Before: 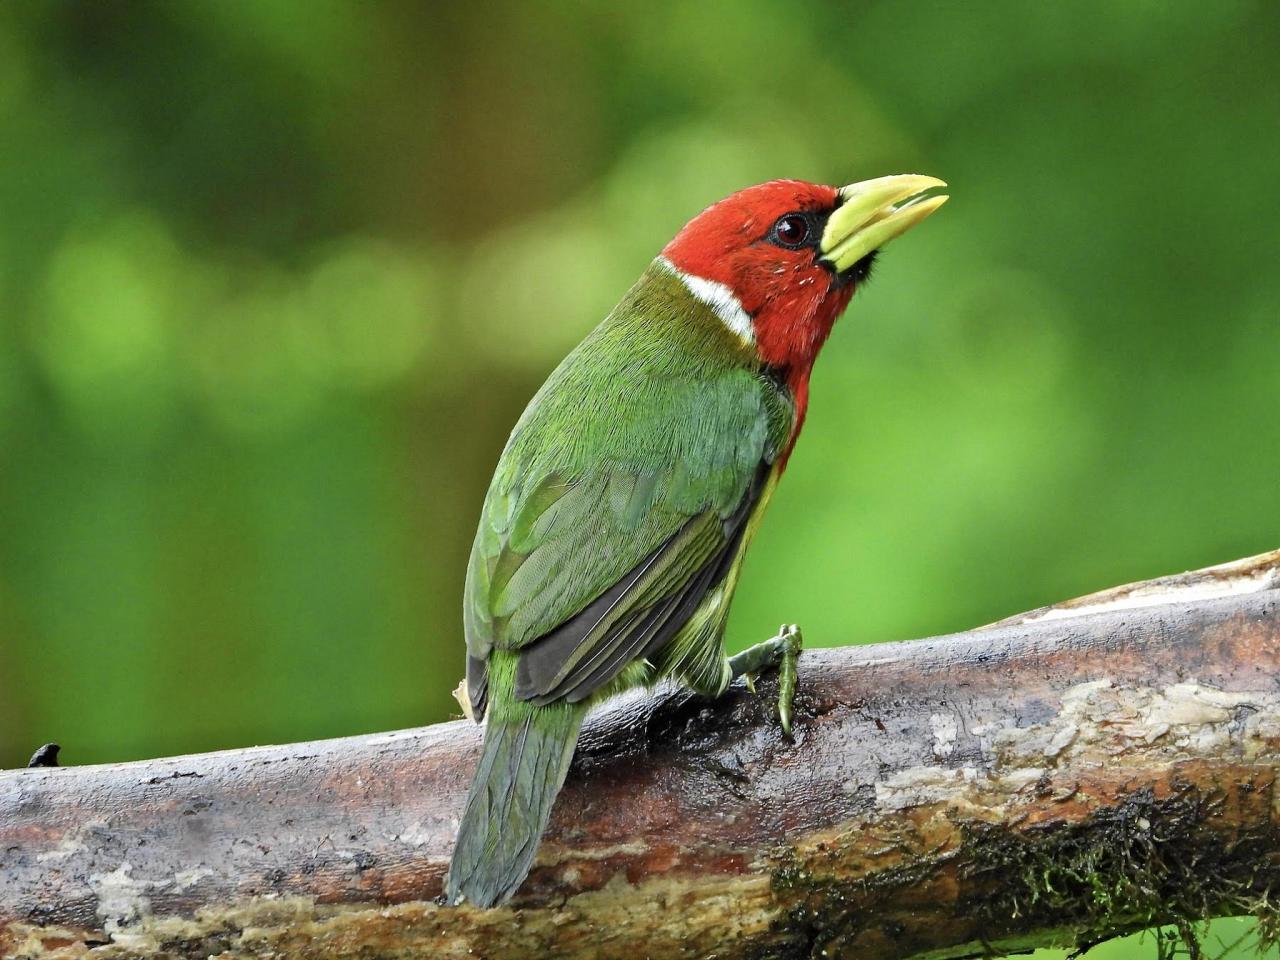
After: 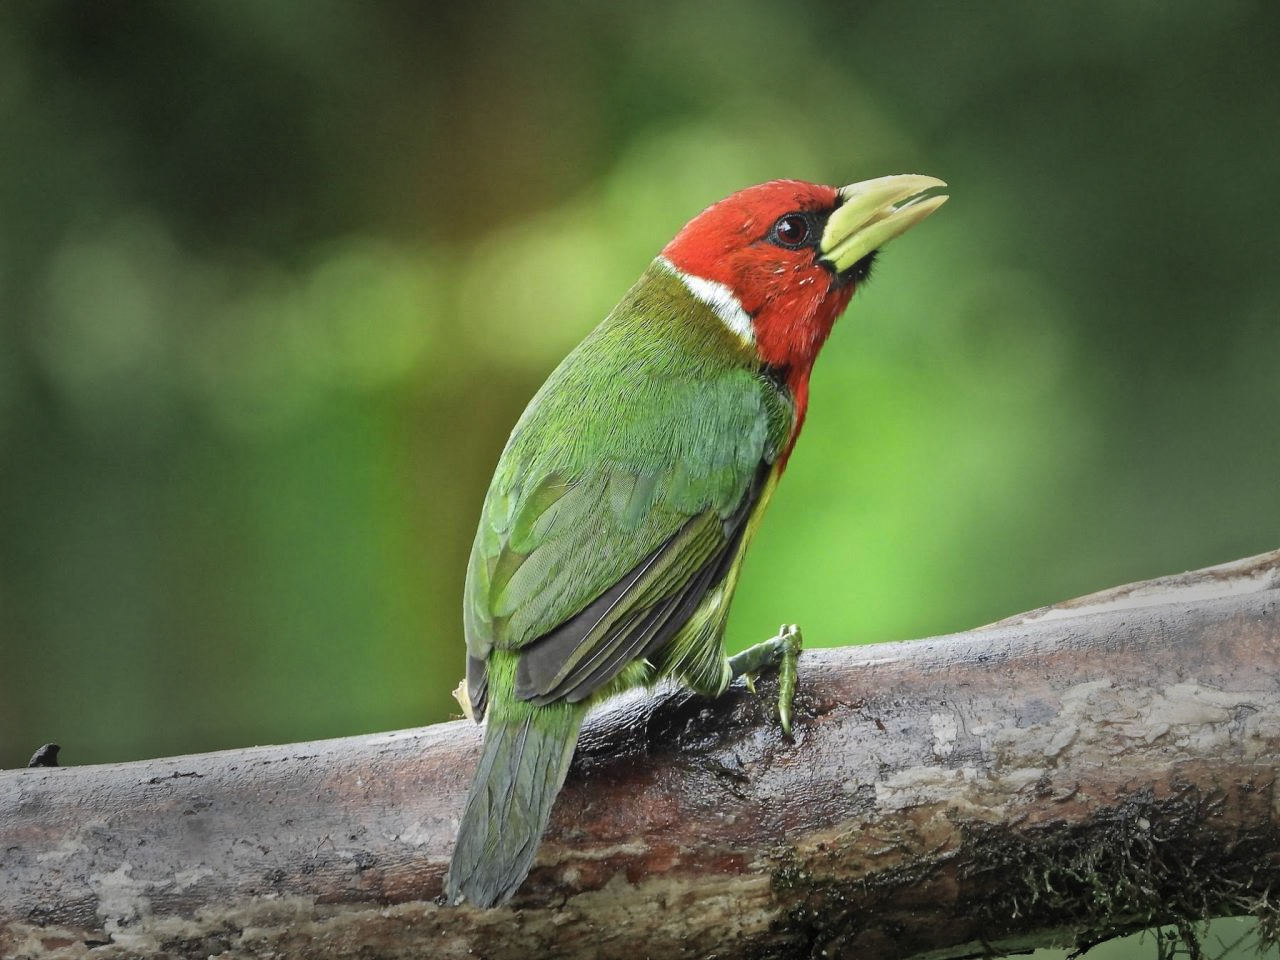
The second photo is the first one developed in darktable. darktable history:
vignetting: fall-off start 40%, fall-off radius 40%
bloom: on, module defaults
